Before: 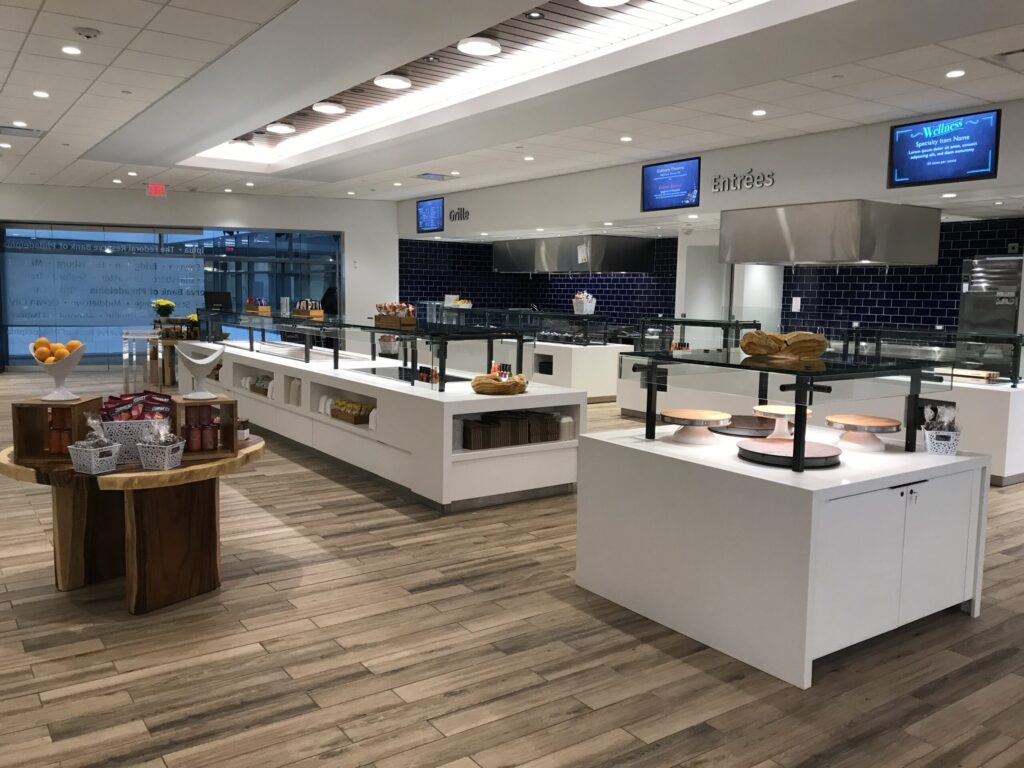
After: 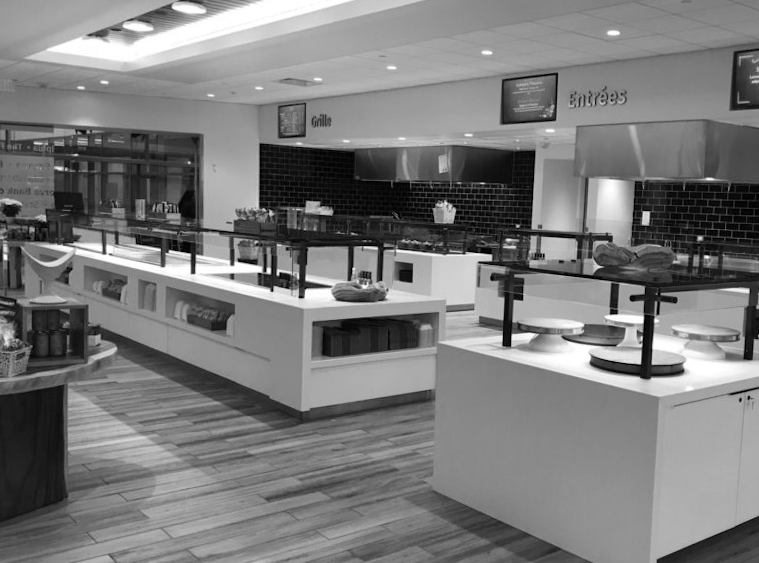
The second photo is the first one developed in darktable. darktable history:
rotate and perspective: rotation 0.679°, lens shift (horizontal) 0.136, crop left 0.009, crop right 0.991, crop top 0.078, crop bottom 0.95
monochrome: a 1.94, b -0.638
crop: left 16.768%, top 8.653%, right 8.362%, bottom 12.485%
